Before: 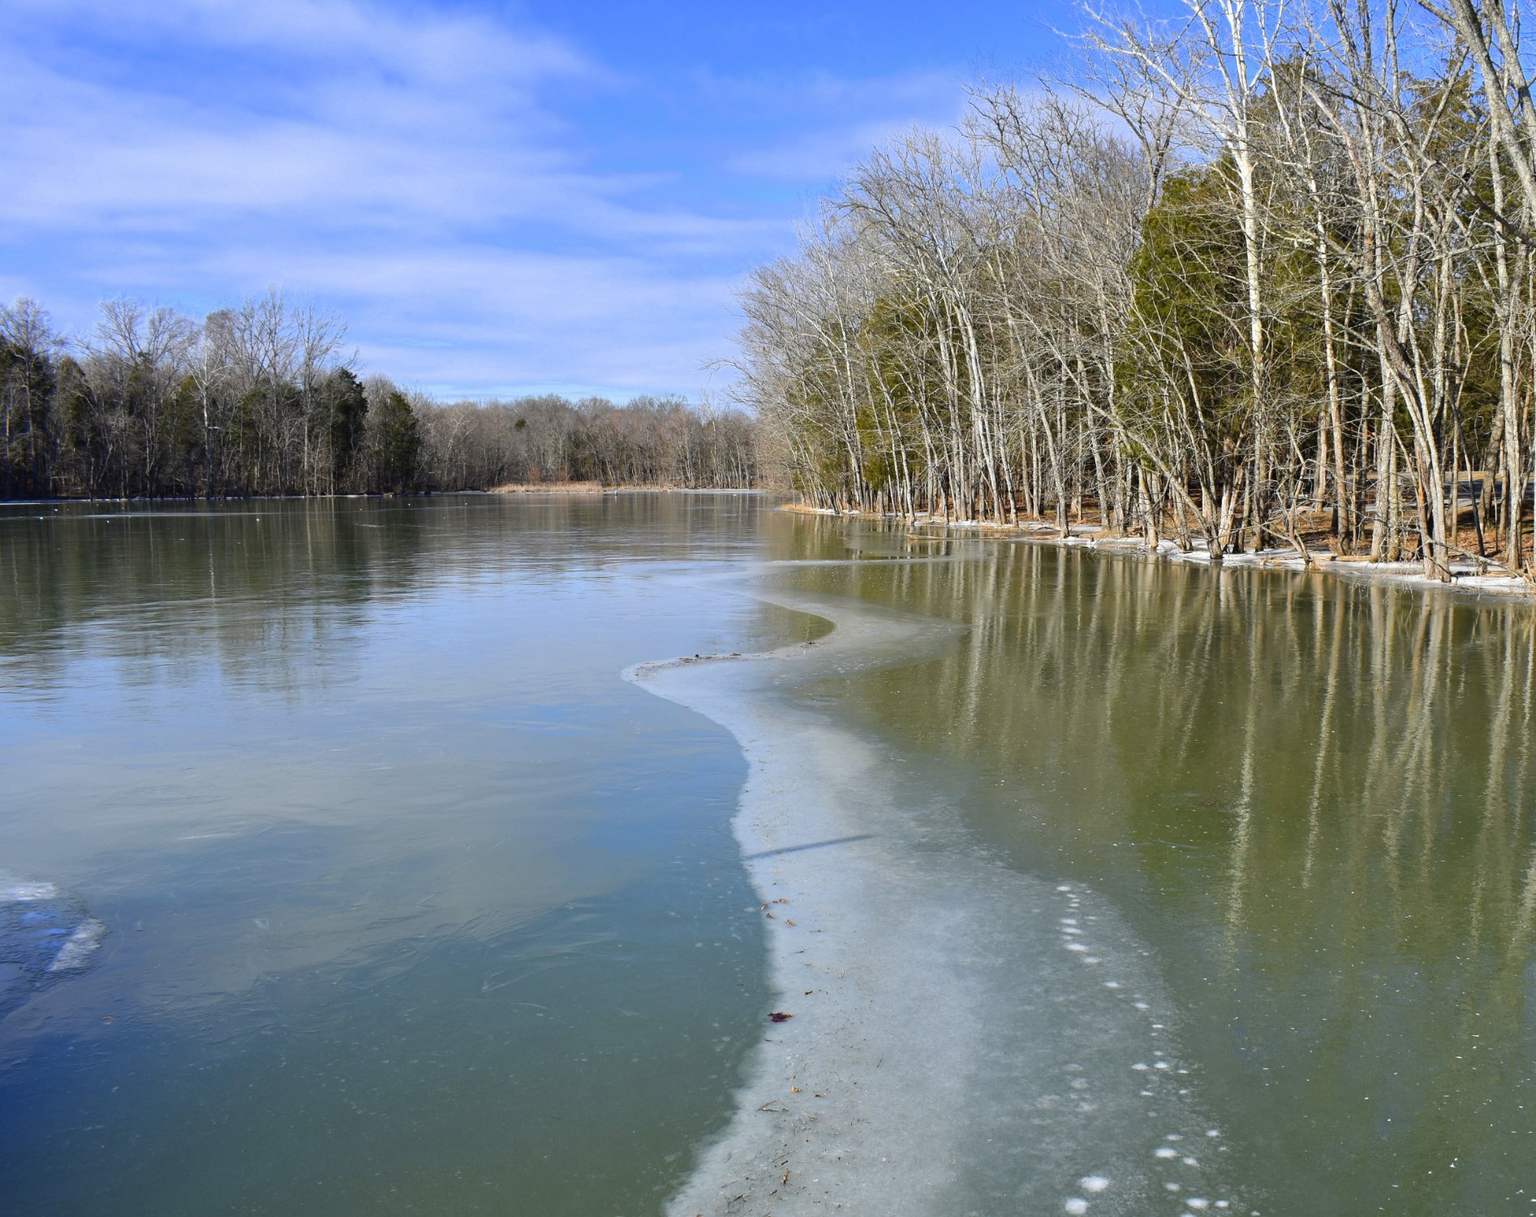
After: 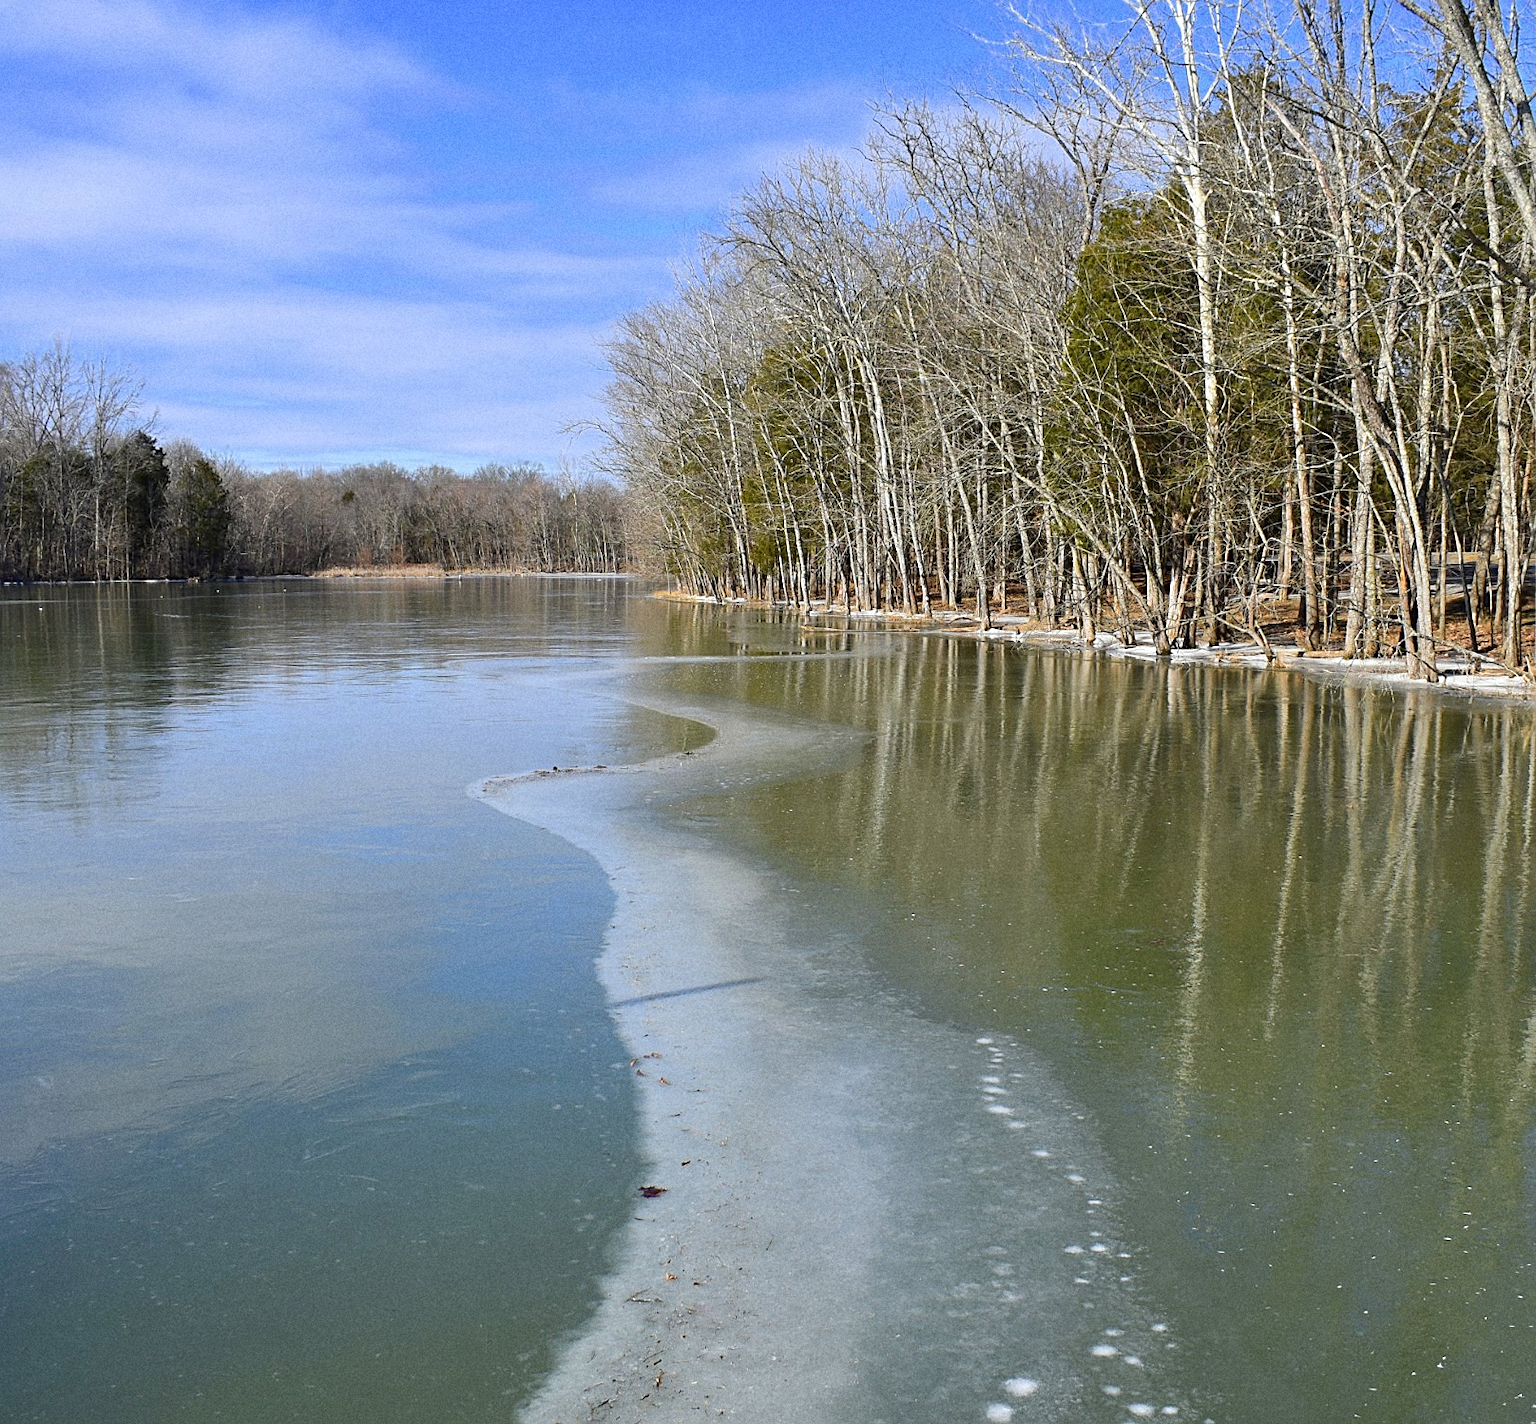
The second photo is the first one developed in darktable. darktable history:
crop and rotate: left 14.584%
sharpen: on, module defaults
grain: strength 26%
